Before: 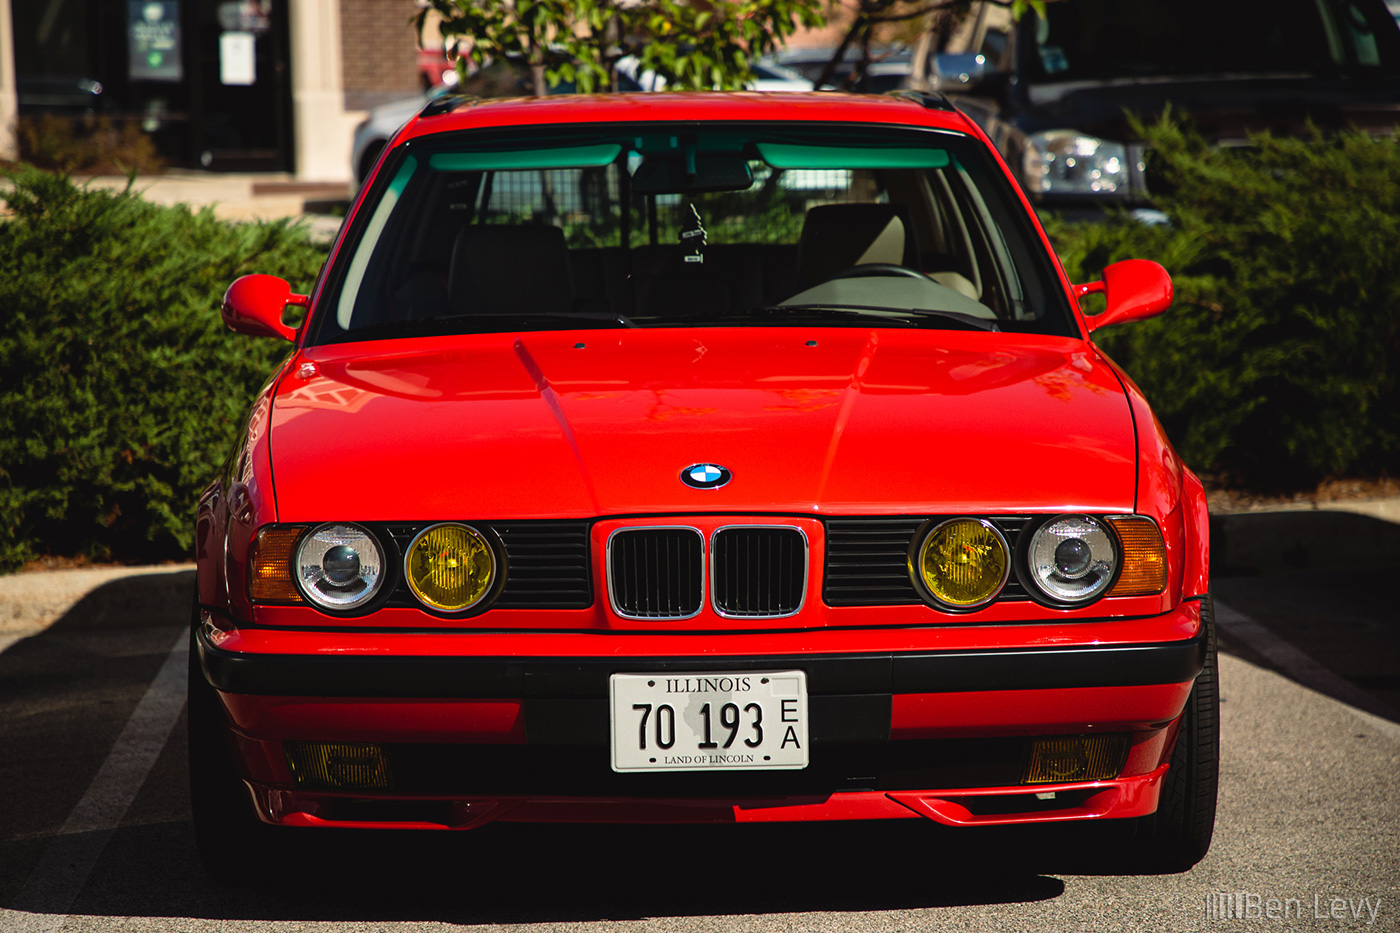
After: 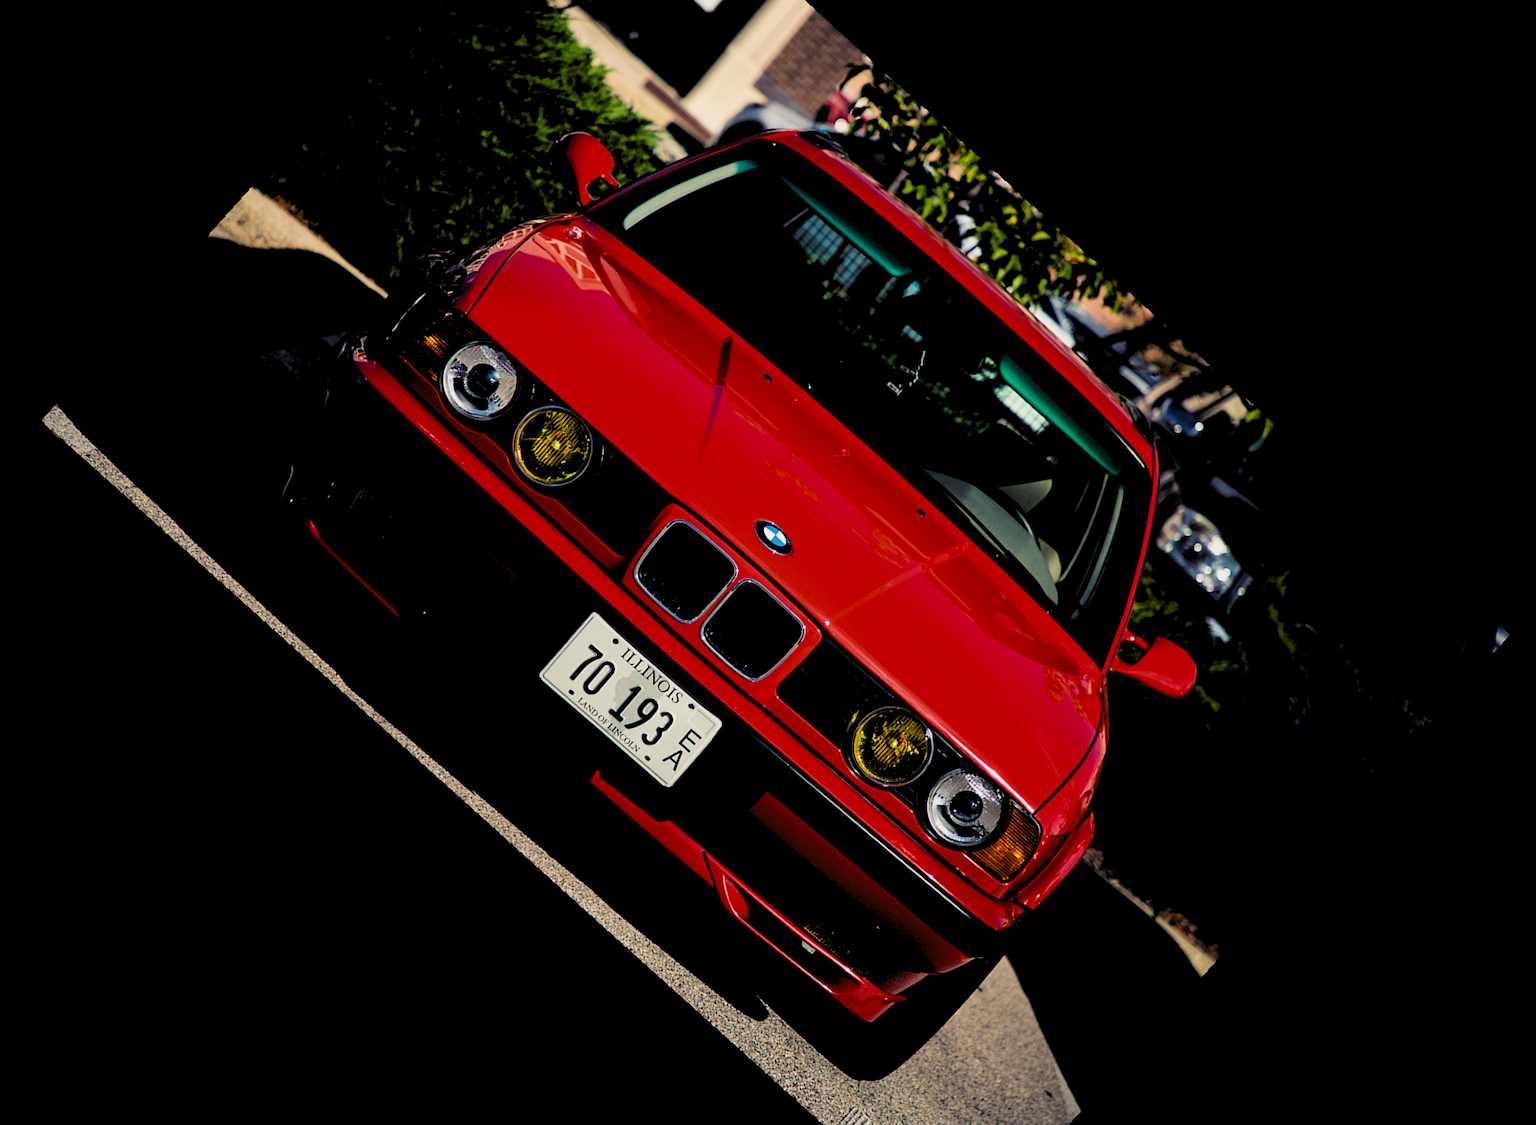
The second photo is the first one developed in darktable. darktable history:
color balance rgb: shadows lift › luminance -28.76%, shadows lift › chroma 15%, shadows lift › hue 270°, power › chroma 1%, power › hue 255°, highlights gain › luminance 7.14%, highlights gain › chroma 2%, highlights gain › hue 90°, global offset › luminance -0.29%, global offset › hue 260°, perceptual saturation grading › global saturation 20%, perceptual saturation grading › highlights -13.92%, perceptual saturation grading › shadows 50%
crop and rotate: angle -46.26°, top 16.234%, right 0.912%, bottom 11.704%
filmic rgb: black relative exposure -4.58 EV, white relative exposure 4.8 EV, threshold 3 EV, hardness 2.36, latitude 36.07%, contrast 1.048, highlights saturation mix 1.32%, shadows ↔ highlights balance 1.25%, color science v4 (2020), enable highlight reconstruction true
levels: levels [0.182, 0.542, 0.902]
rotate and perspective: rotation -4.25°, automatic cropping off
